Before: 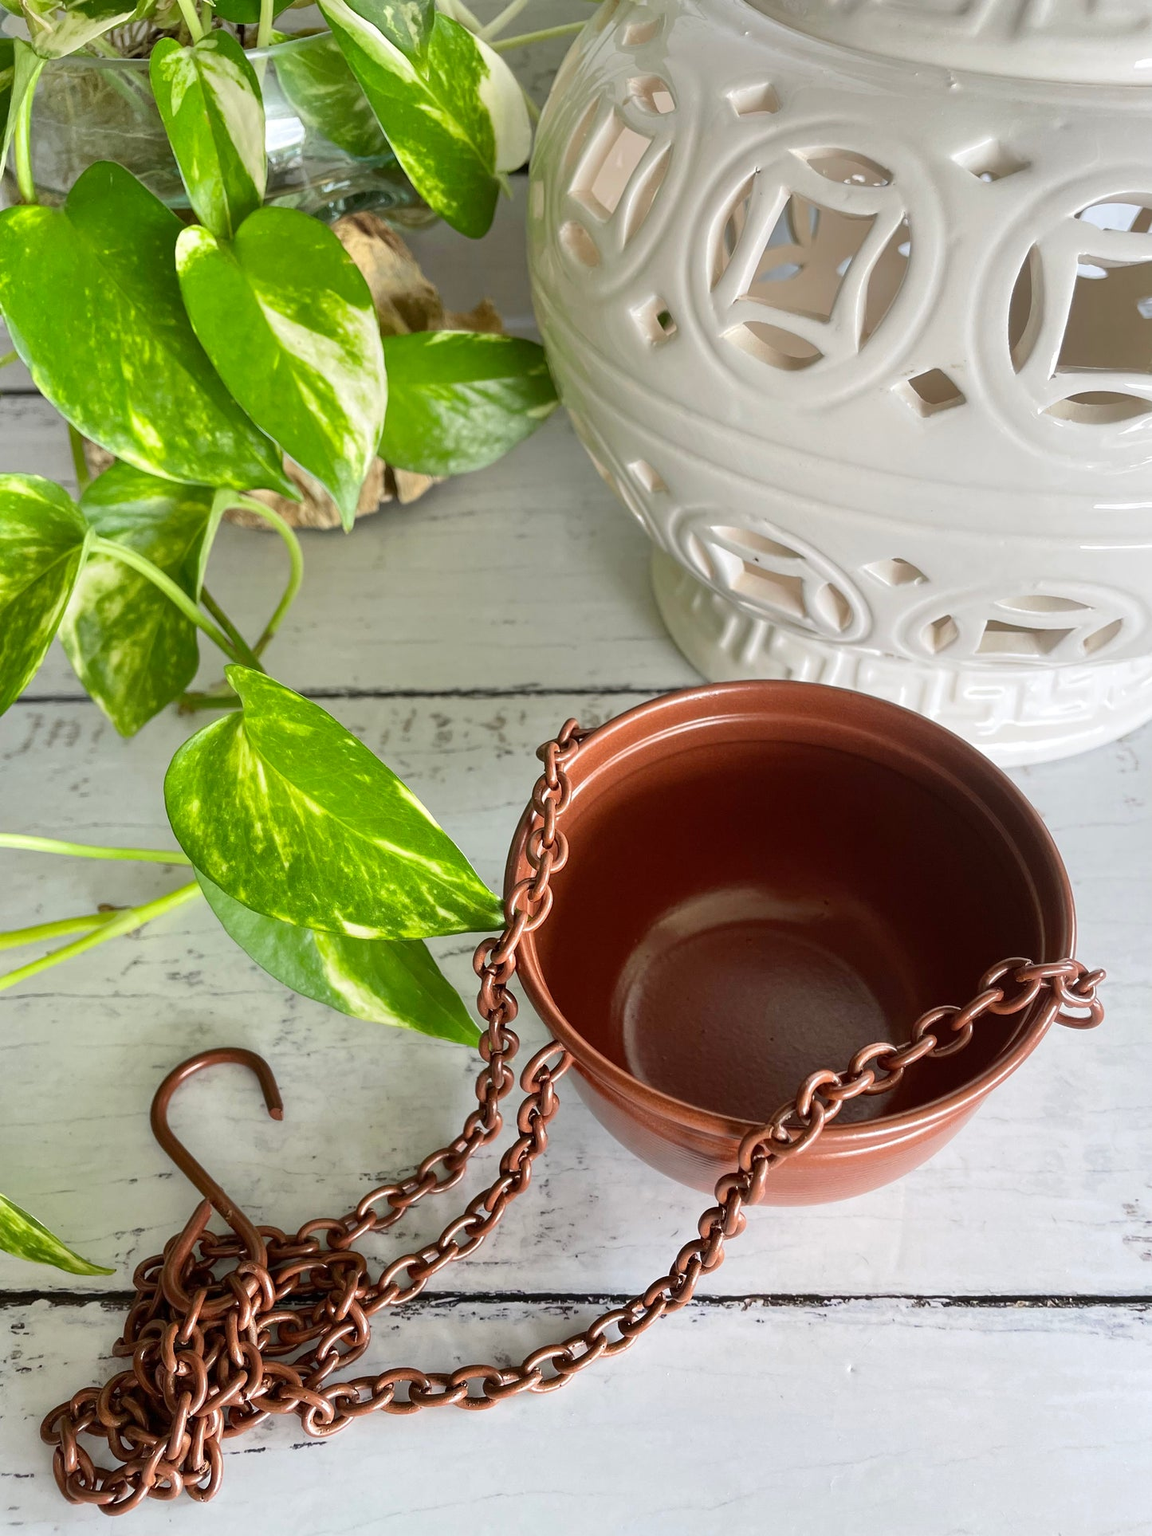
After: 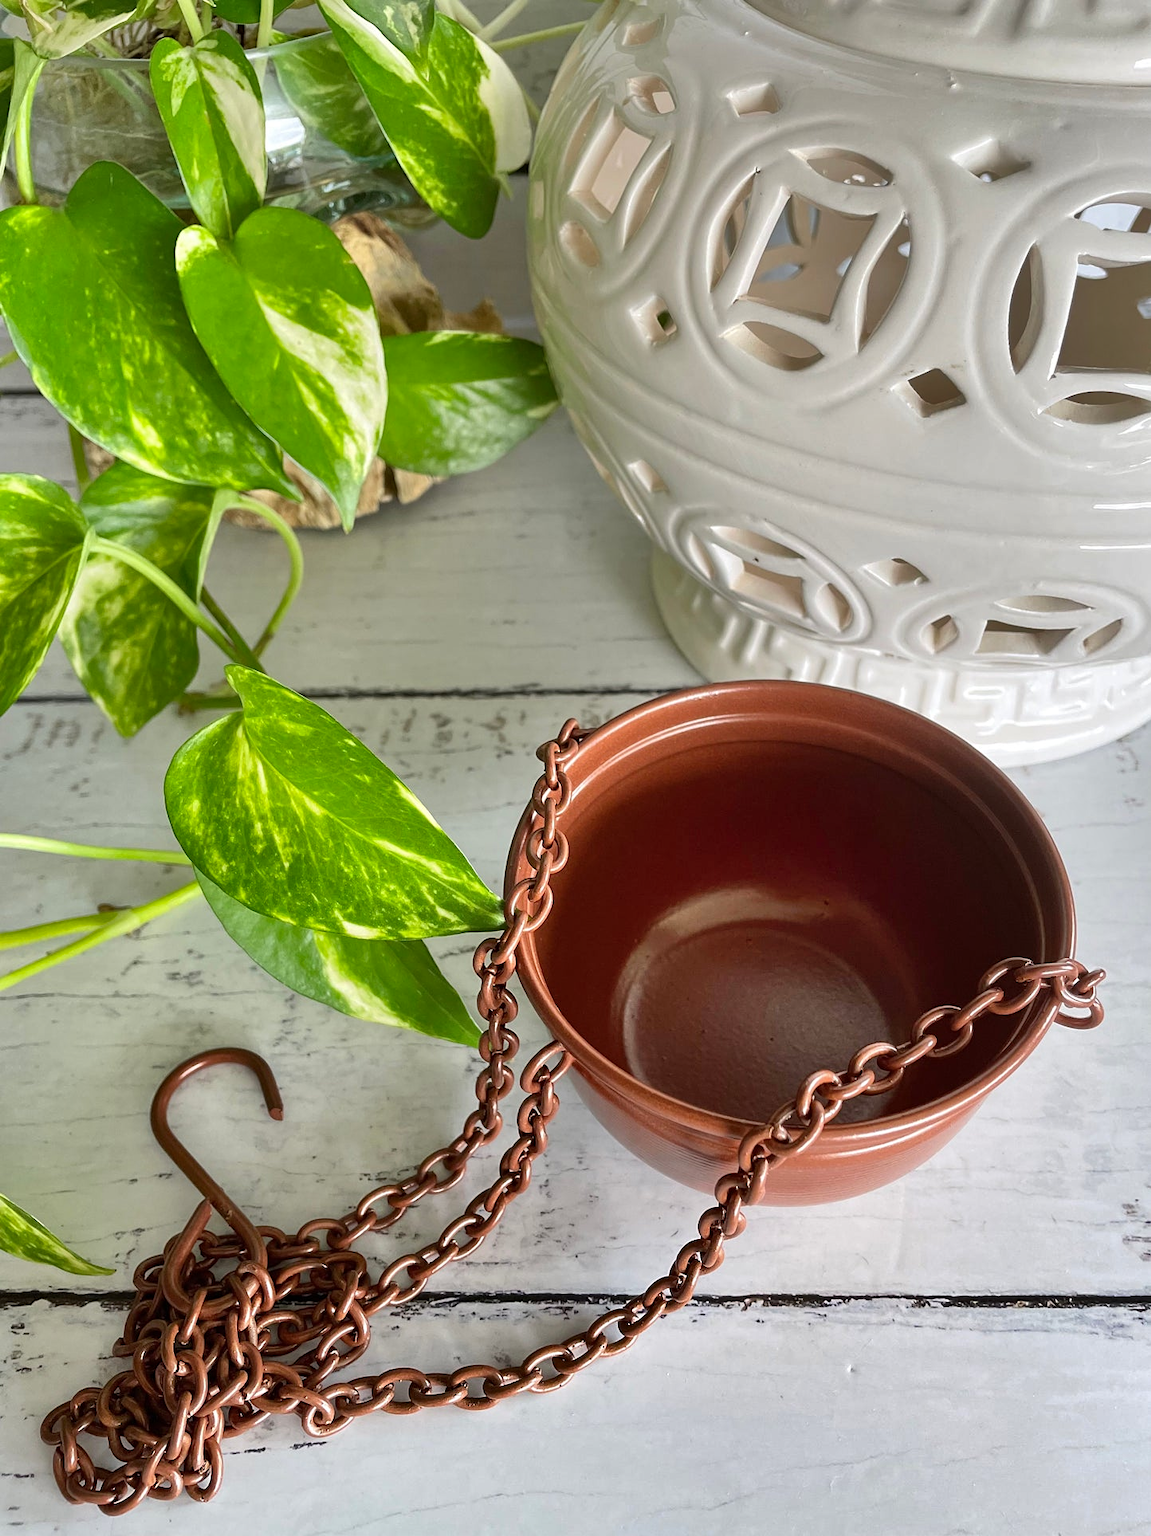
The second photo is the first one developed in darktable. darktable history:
sharpen: amount 0.206
shadows and highlights: low approximation 0.01, soften with gaussian
